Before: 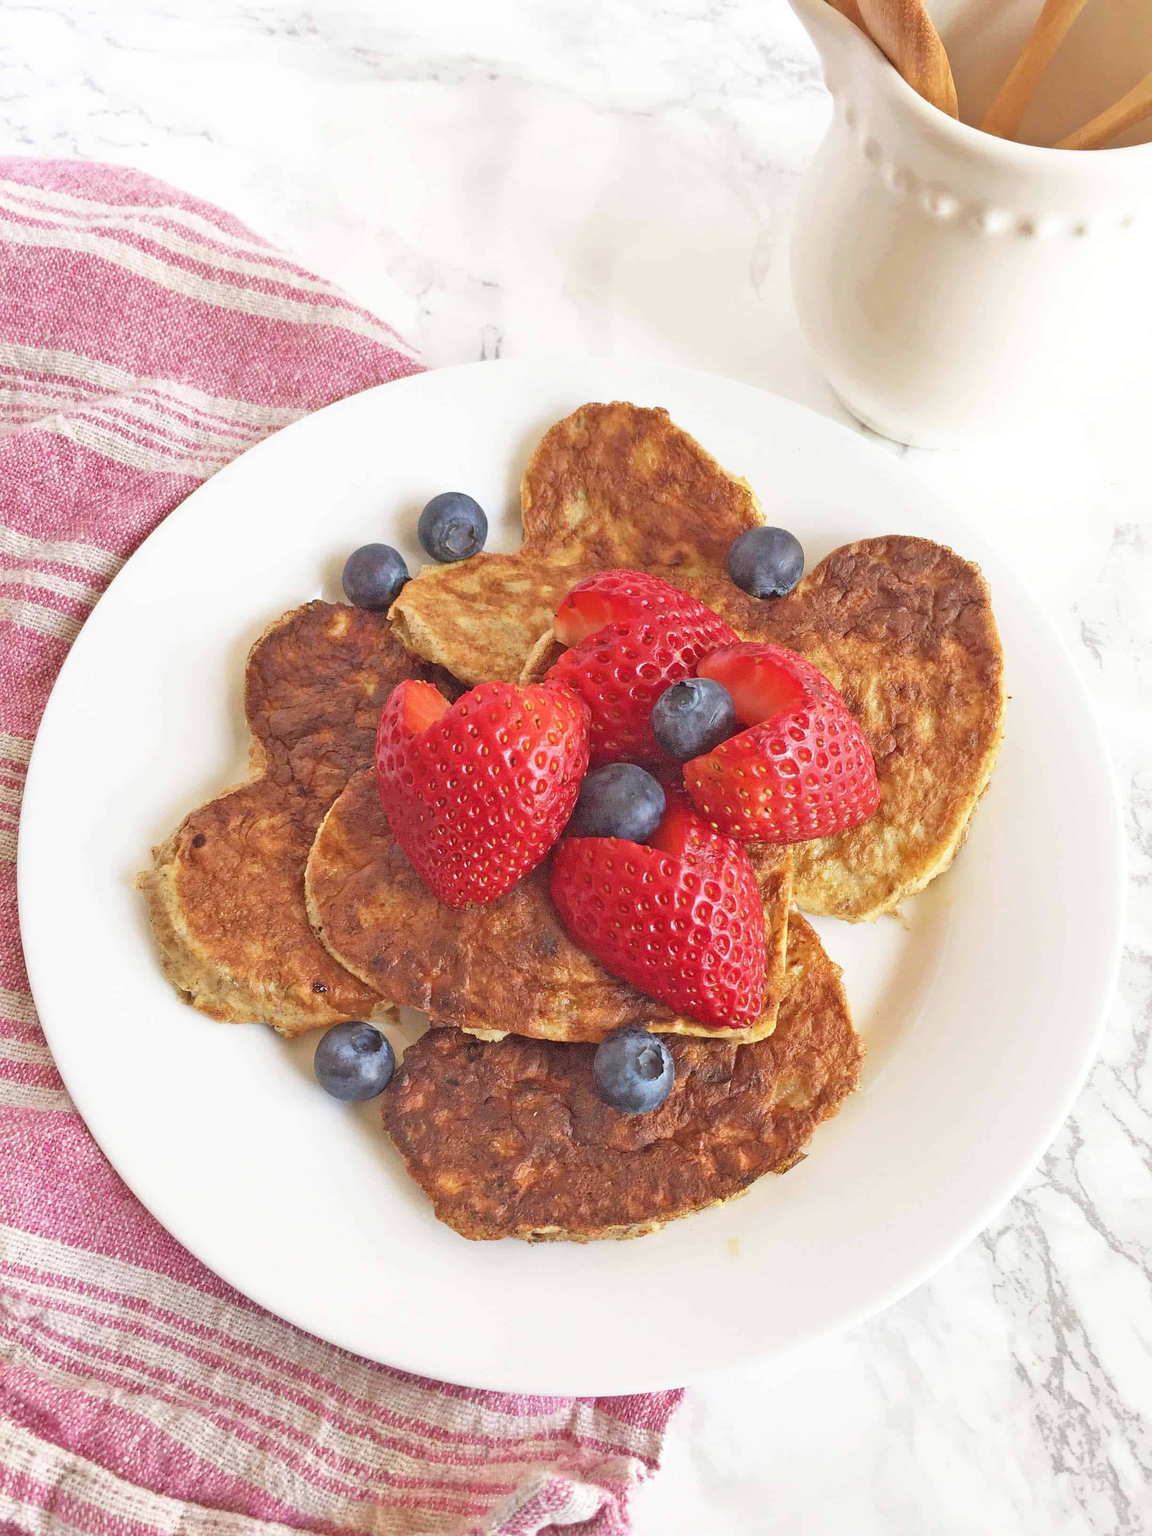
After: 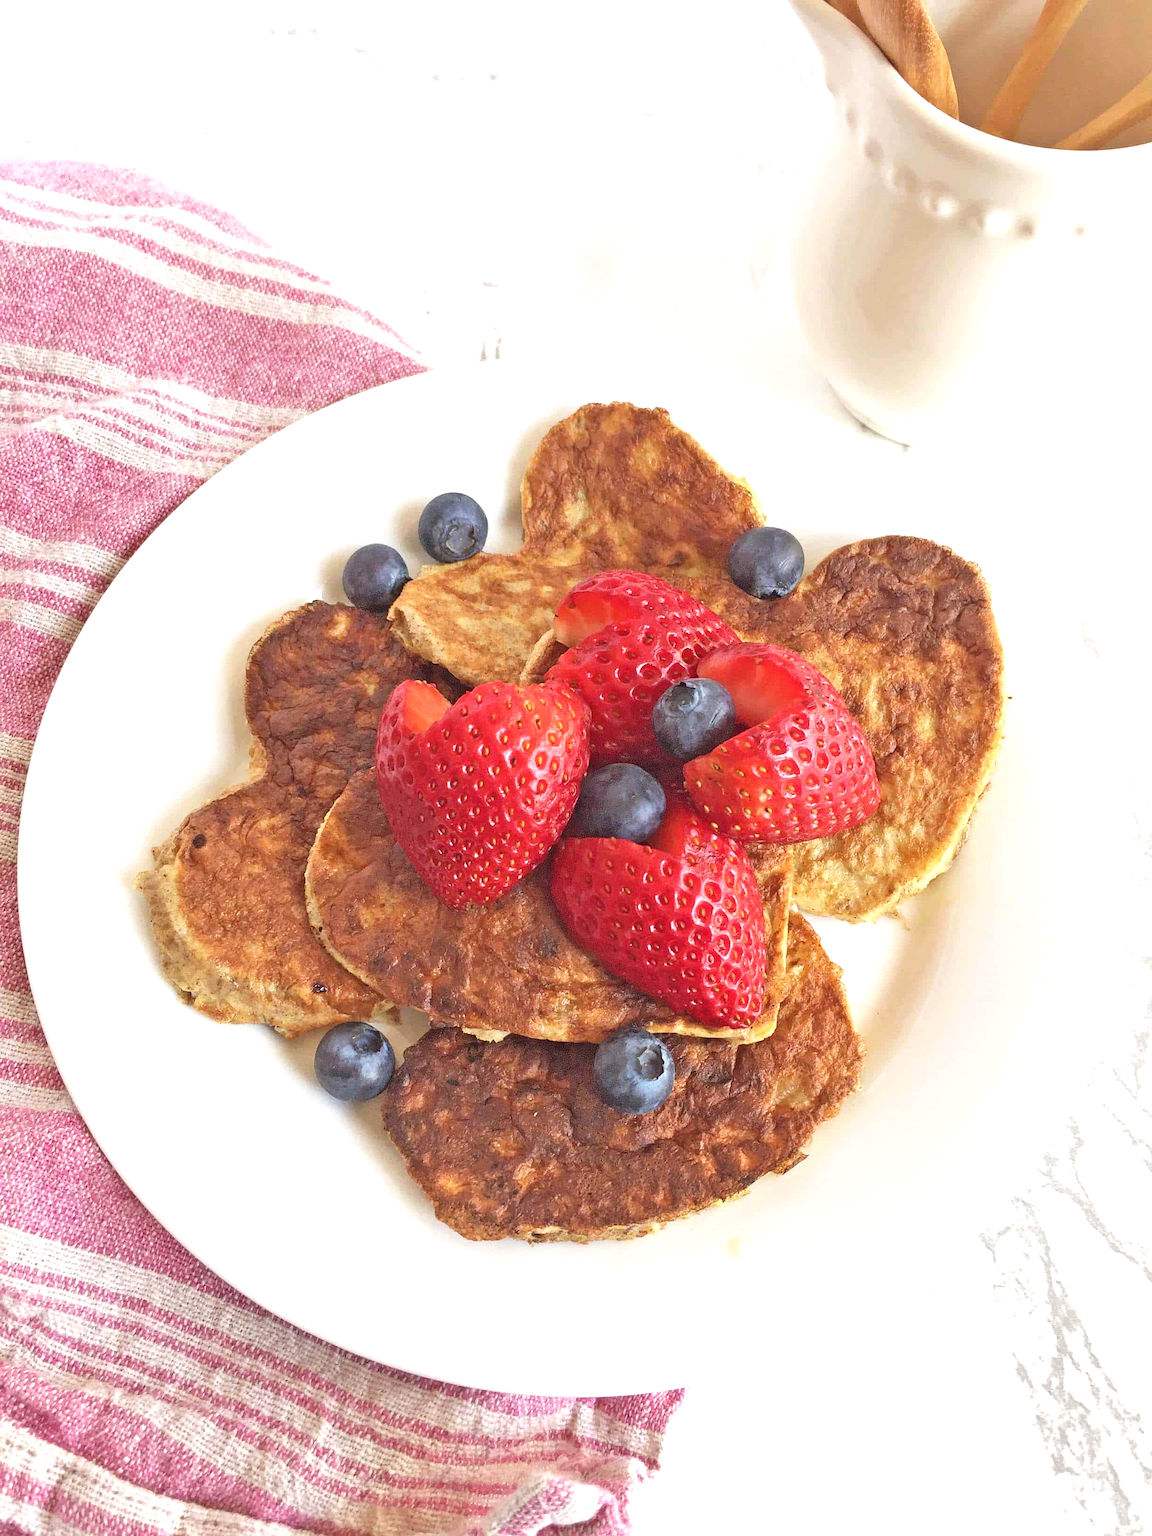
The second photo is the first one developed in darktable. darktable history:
exposure: compensate highlight preservation false
tone equalizer: -8 EV -0.406 EV, -7 EV -0.377 EV, -6 EV -0.359 EV, -5 EV -0.231 EV, -3 EV 0.232 EV, -2 EV 0.334 EV, -1 EV 0.402 EV, +0 EV 0.388 EV, edges refinement/feathering 500, mask exposure compensation -1.57 EV, preserve details guided filter
